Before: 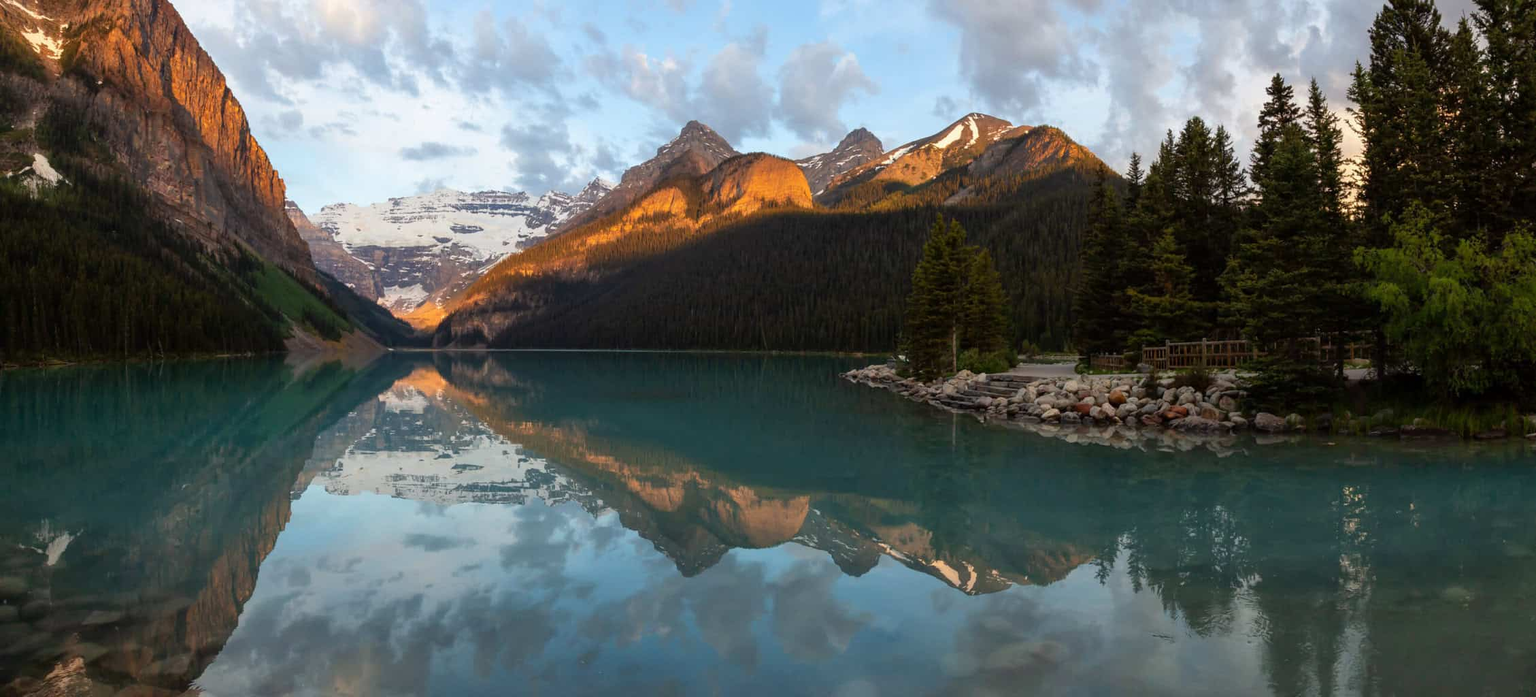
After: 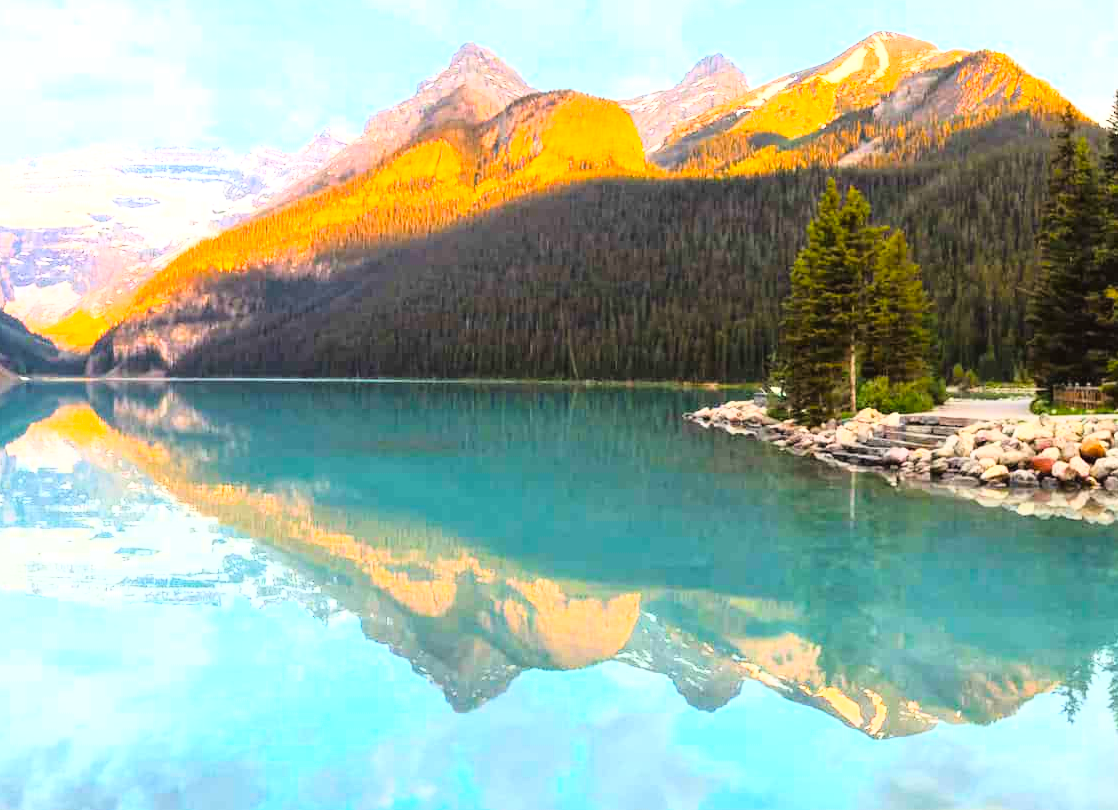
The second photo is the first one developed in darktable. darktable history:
exposure: black level correction -0.002, exposure 1.326 EV, compensate highlight preservation false
crop and rotate: angle 0.015°, left 24.367%, top 13.232%, right 26.09%, bottom 7.61%
base curve: curves: ch0 [(0, 0) (0.012, 0.01) (0.073, 0.168) (0.31, 0.711) (0.645, 0.957) (1, 1)], exposure shift 0.573
color balance rgb: perceptual saturation grading › global saturation 31.028%, global vibrance 20%
